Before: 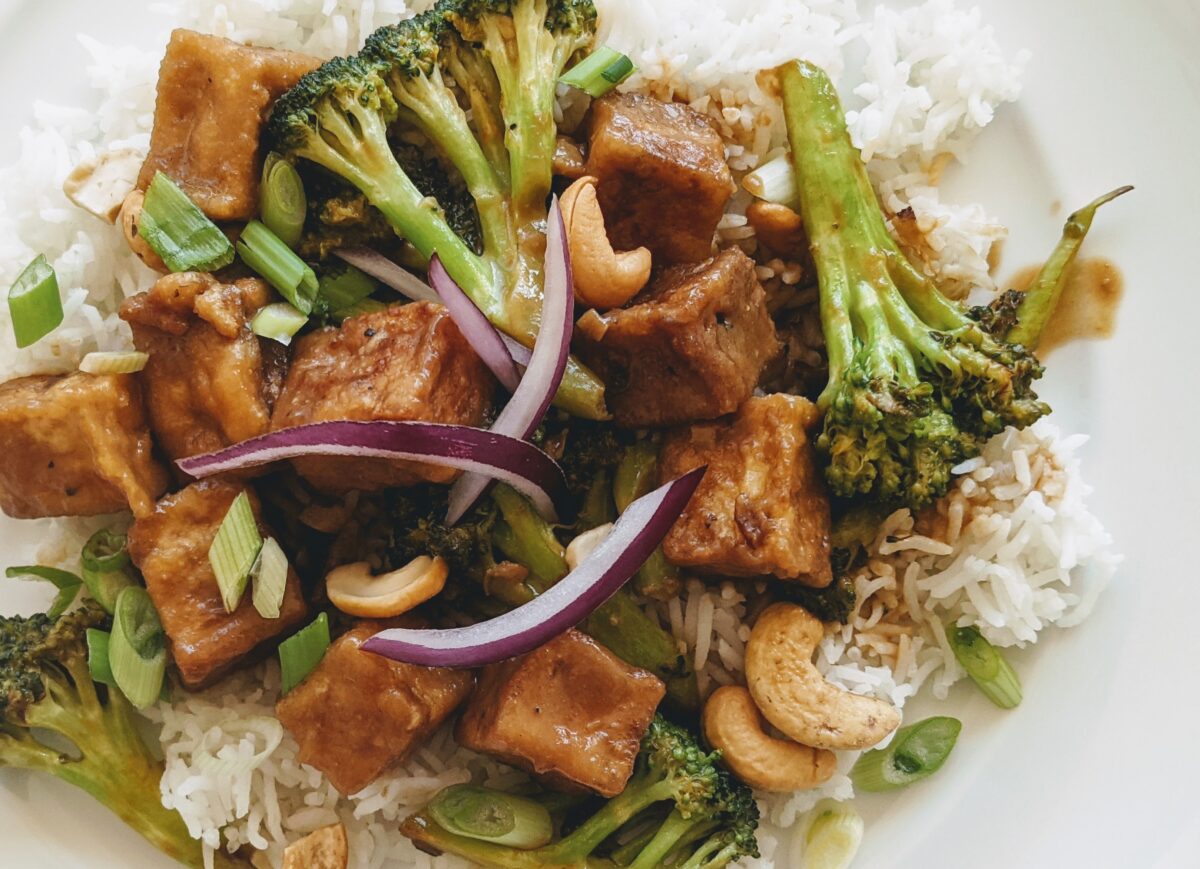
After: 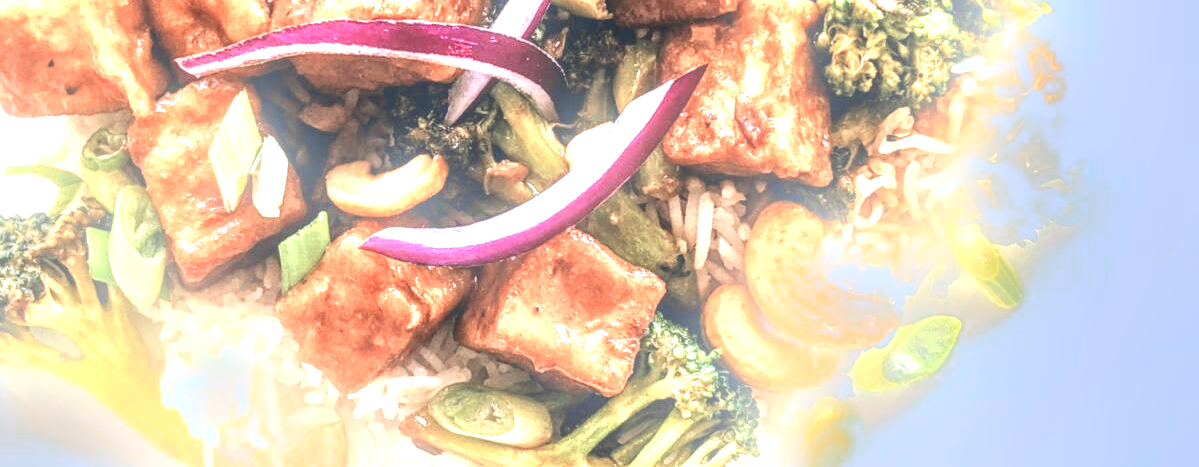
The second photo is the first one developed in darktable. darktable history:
bloom: size 9%, threshold 100%, strength 7%
white balance: red 0.967, blue 1.049
crop and rotate: top 46.237%
exposure: black level correction 0, exposure 2 EV, compensate highlight preservation false
local contrast: highlights 0%, shadows 0%, detail 182%
color calibration: illuminant as shot in camera, x 0.358, y 0.373, temperature 4628.91 K
color zones: curves: ch0 [(0, 0.473) (0.001, 0.473) (0.226, 0.548) (0.4, 0.589) (0.525, 0.54) (0.728, 0.403) (0.999, 0.473) (1, 0.473)]; ch1 [(0, 0.619) (0.001, 0.619) (0.234, 0.388) (0.4, 0.372) (0.528, 0.422) (0.732, 0.53) (0.999, 0.619) (1, 0.619)]; ch2 [(0, 0.547) (0.001, 0.547) (0.226, 0.45) (0.4, 0.525) (0.525, 0.585) (0.8, 0.511) (0.999, 0.547) (1, 0.547)]
base curve: curves: ch0 [(0, 0) (0.297, 0.298) (1, 1)], preserve colors none
